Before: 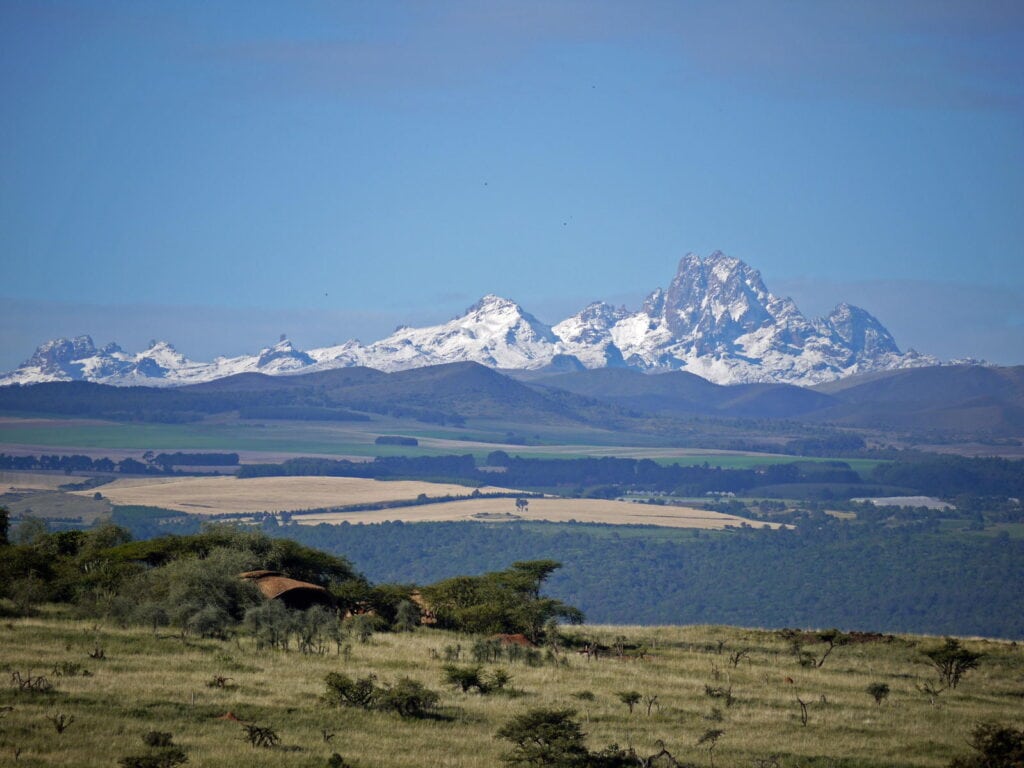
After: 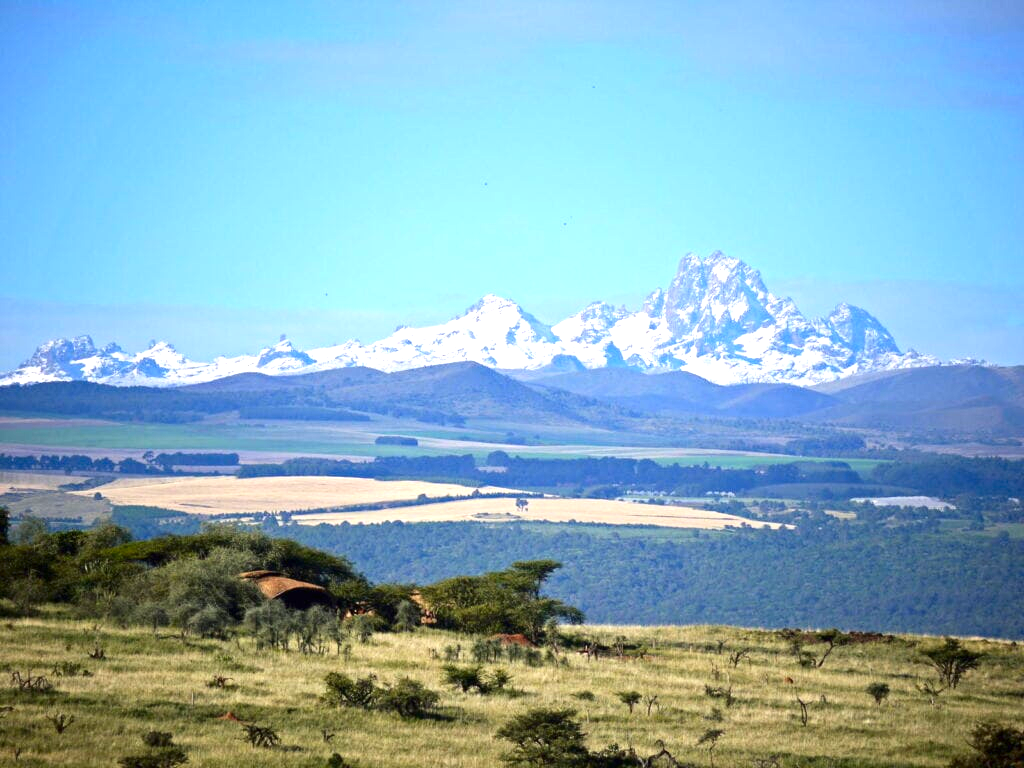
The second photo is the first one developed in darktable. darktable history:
exposure: black level correction 0, exposure 1.2 EV, compensate exposure bias true, compensate highlight preservation false
contrast brightness saturation: contrast 0.13, brightness -0.049, saturation 0.163
